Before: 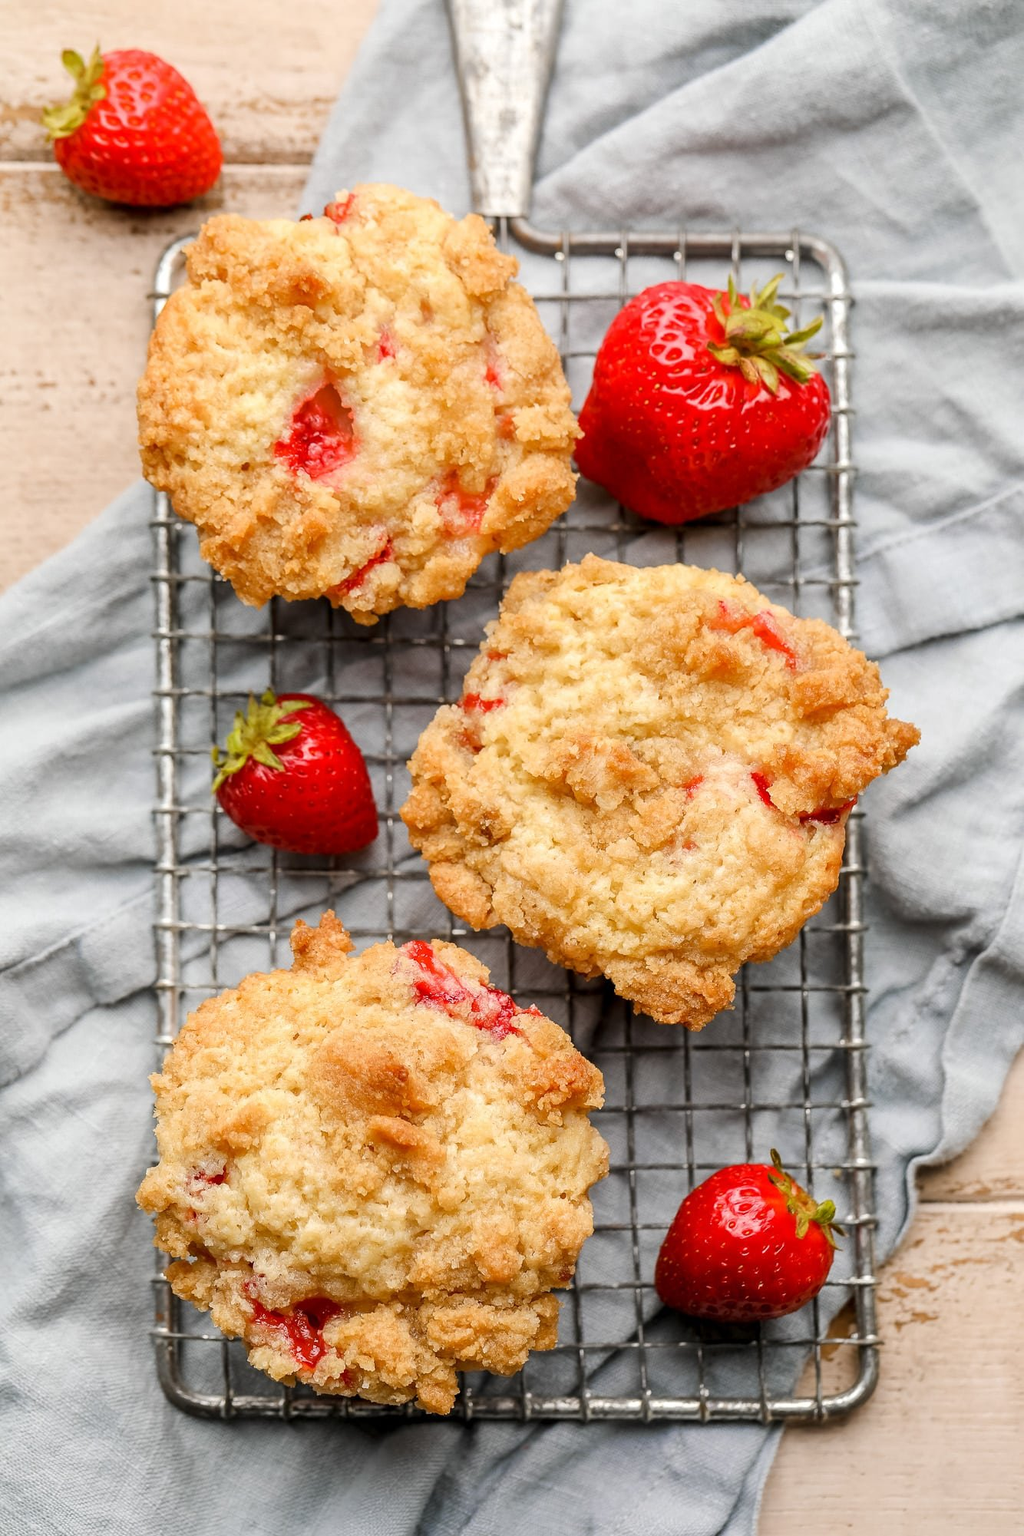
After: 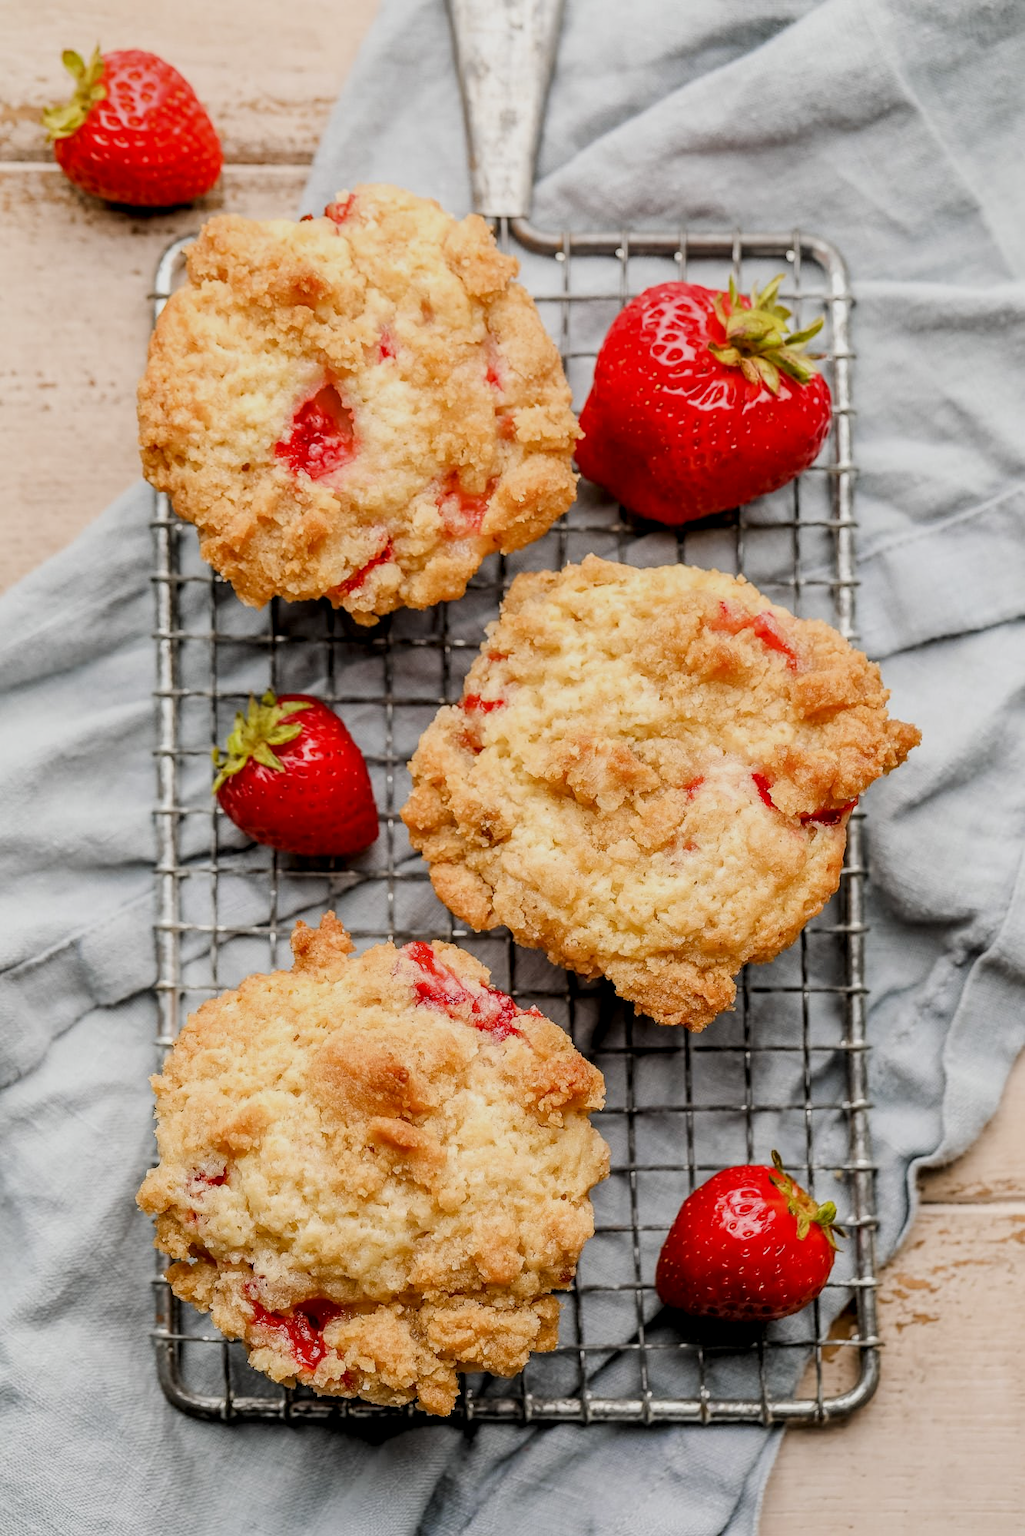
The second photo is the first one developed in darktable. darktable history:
filmic rgb: black relative exposure -7.97 EV, white relative exposure 3.91 EV, hardness 4.23
crop: bottom 0.068%
local contrast: on, module defaults
